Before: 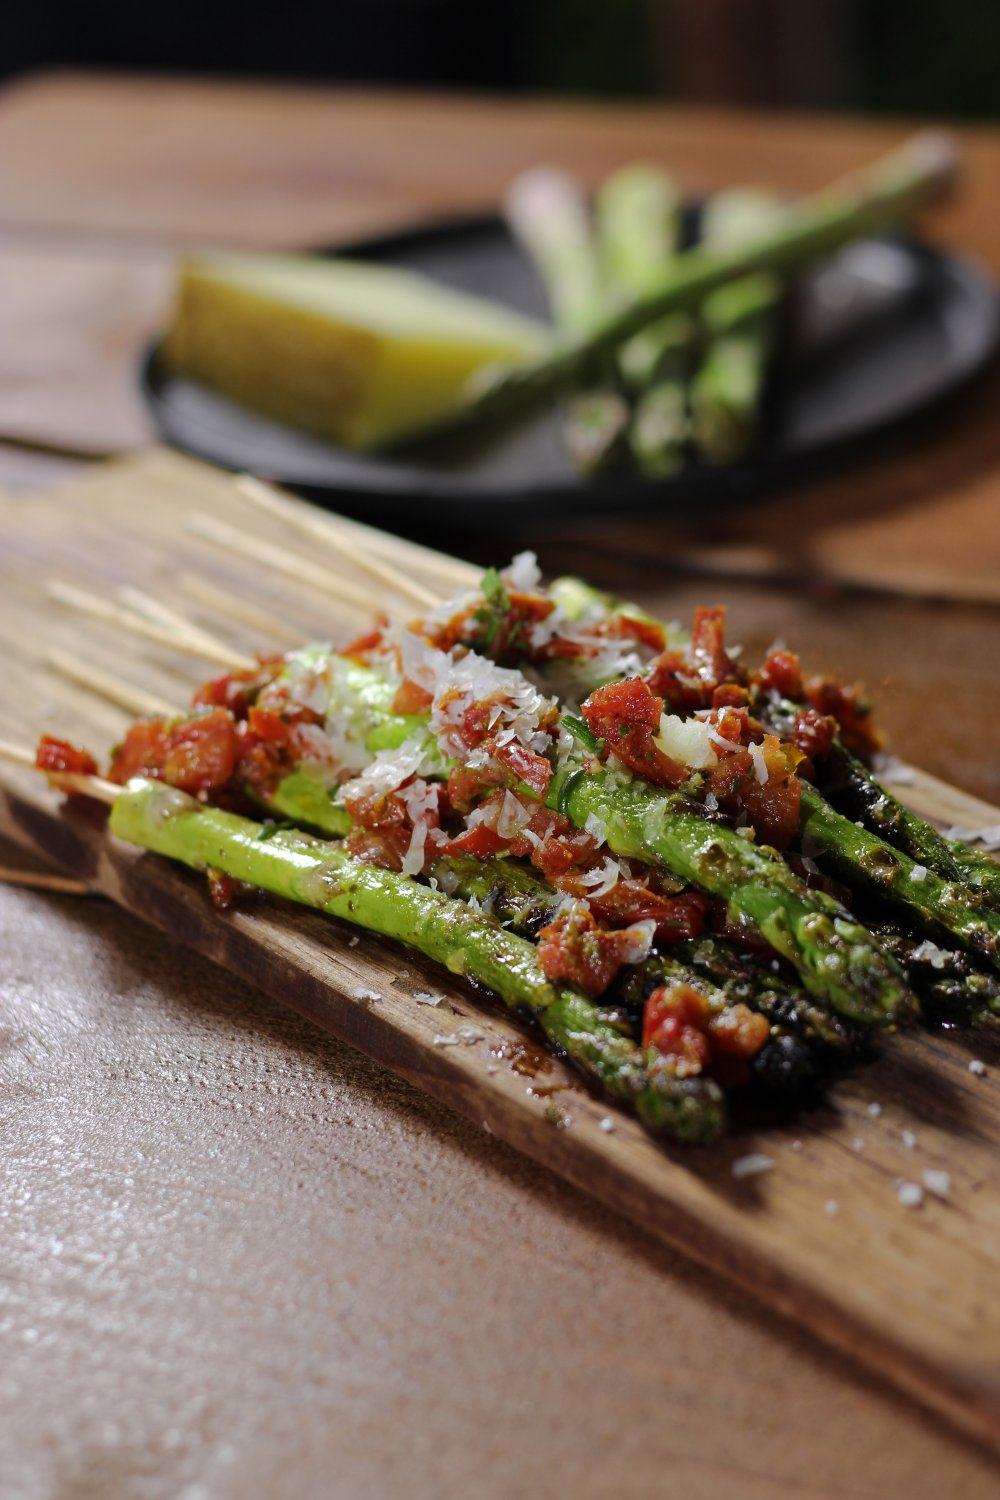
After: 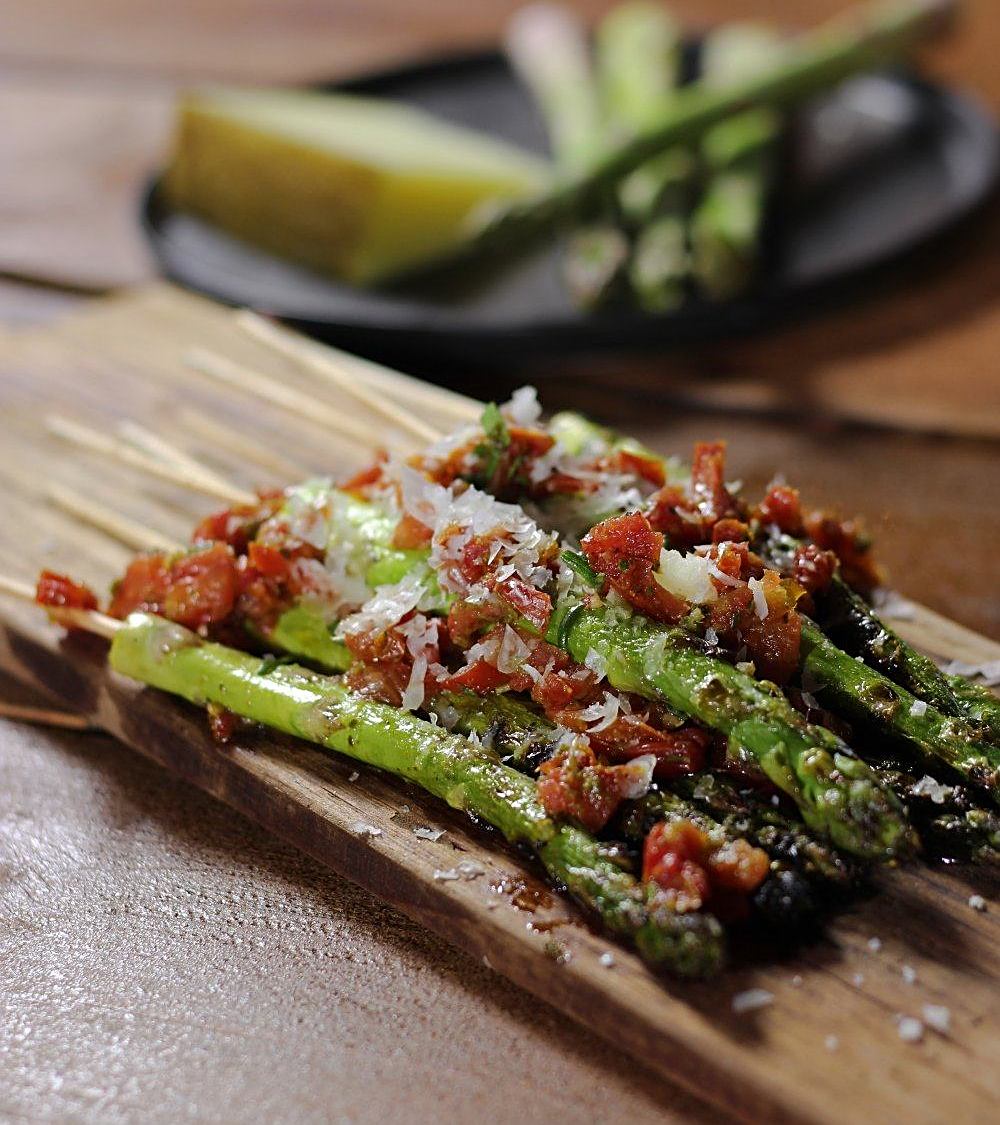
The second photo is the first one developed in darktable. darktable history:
sharpen: on, module defaults
crop: top 11.016%, bottom 13.921%
